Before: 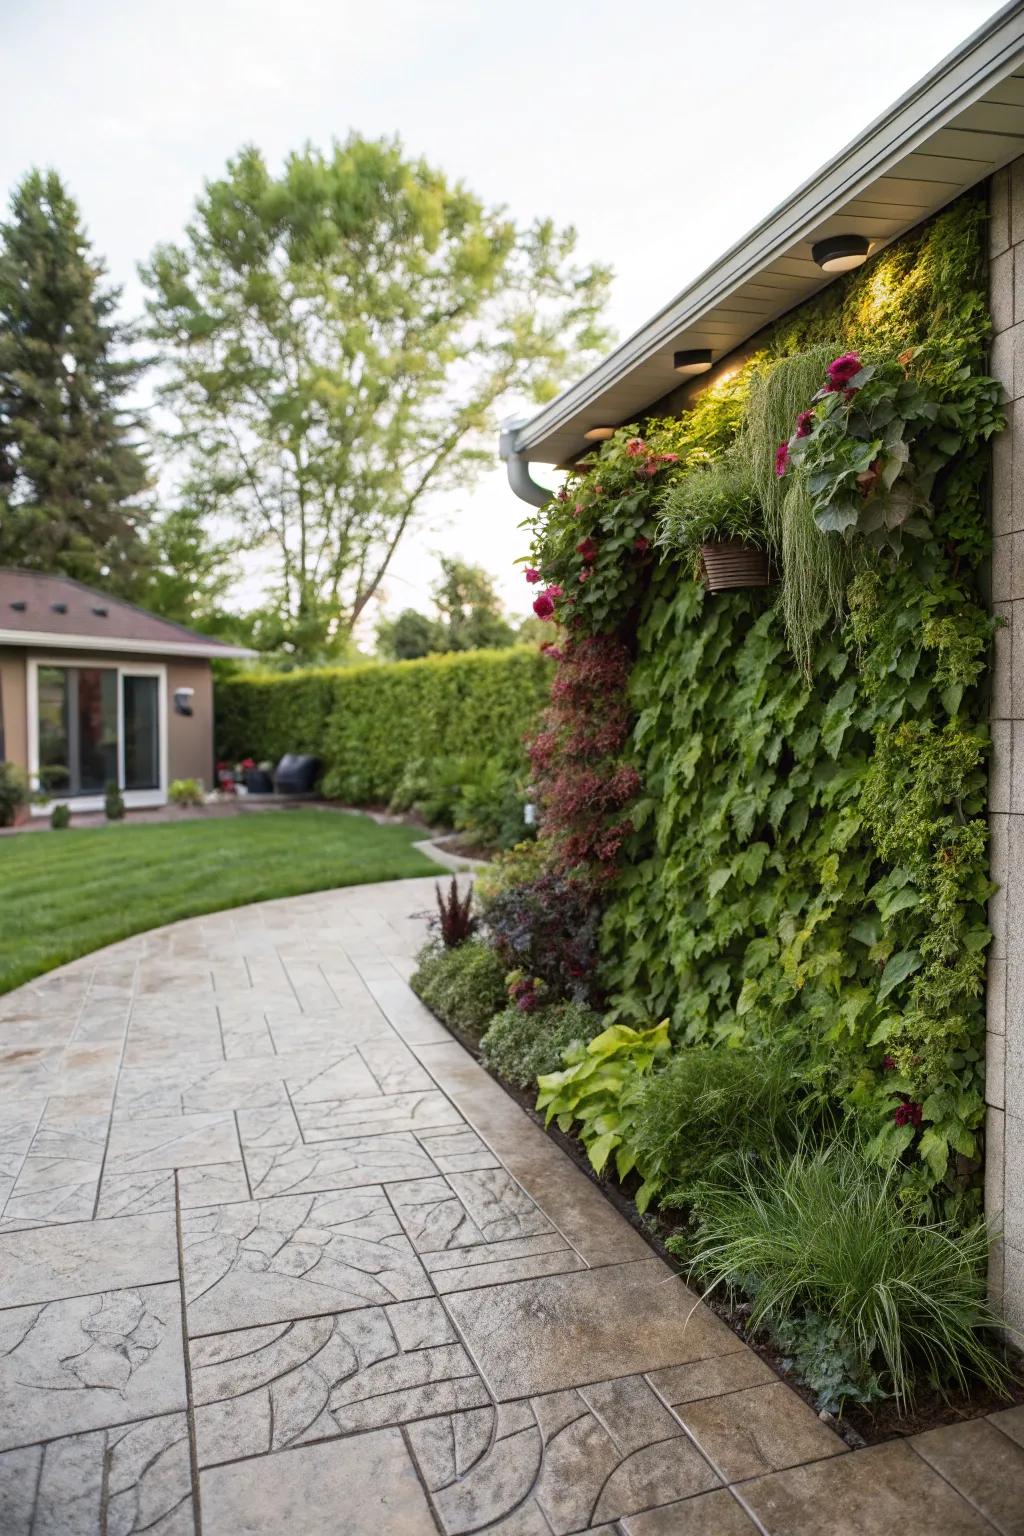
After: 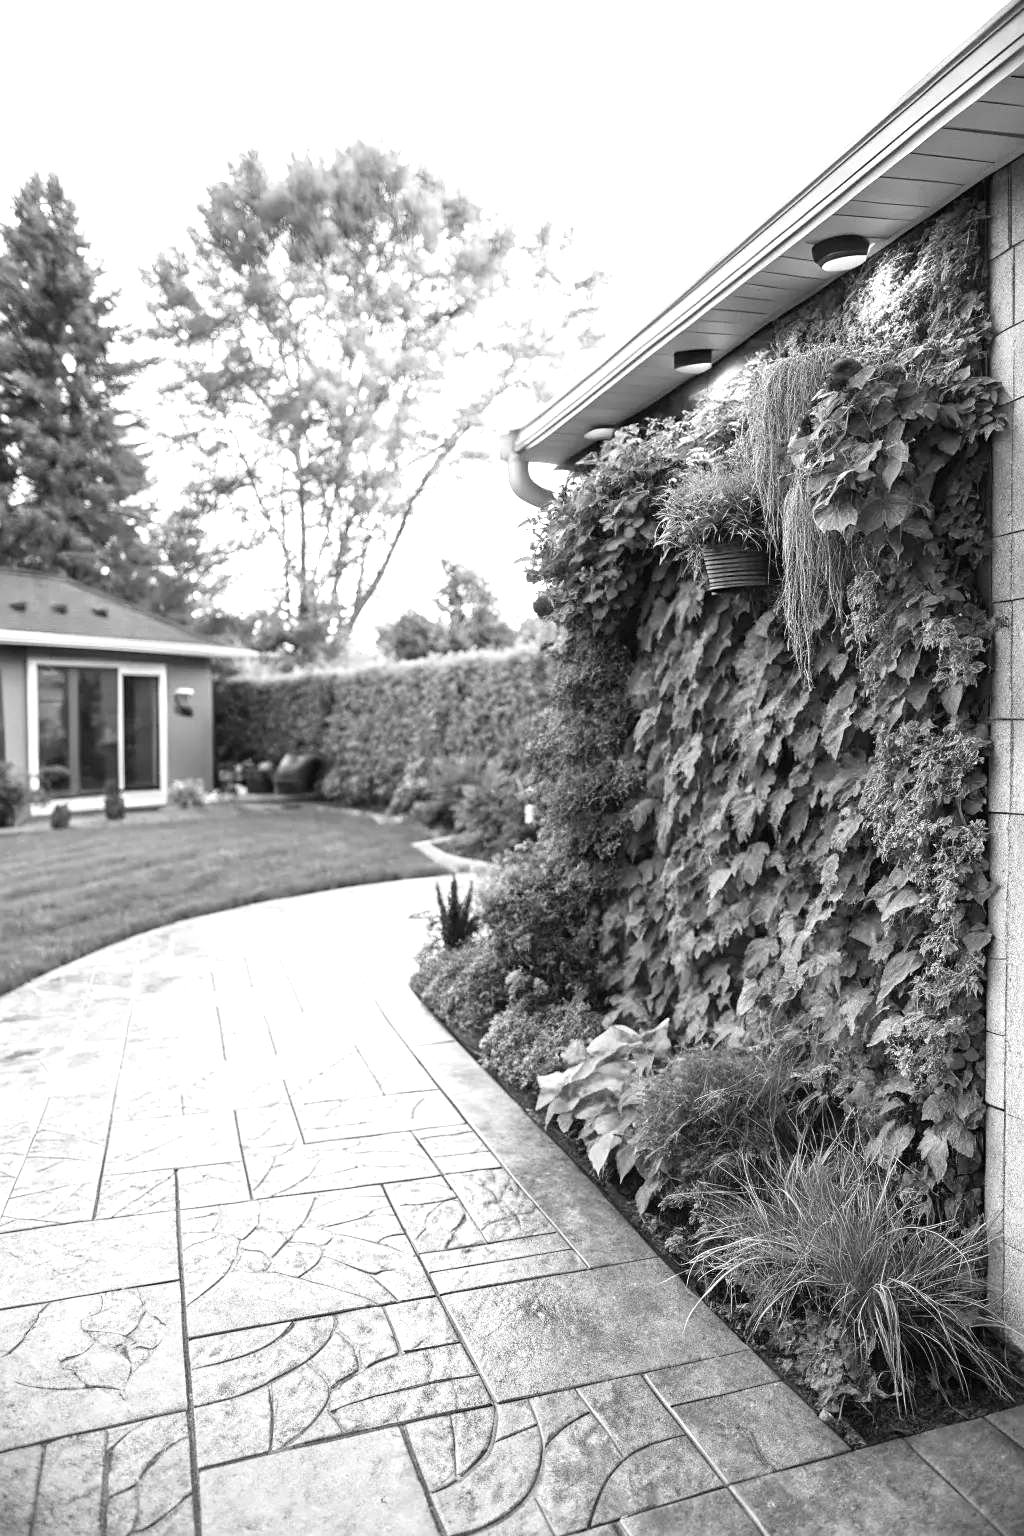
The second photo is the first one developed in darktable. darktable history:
monochrome: on, module defaults
color balance rgb: linear chroma grading › global chroma 15%, perceptual saturation grading › global saturation 30%
exposure: exposure 0.999 EV, compensate highlight preservation false
sharpen: amount 0.2
